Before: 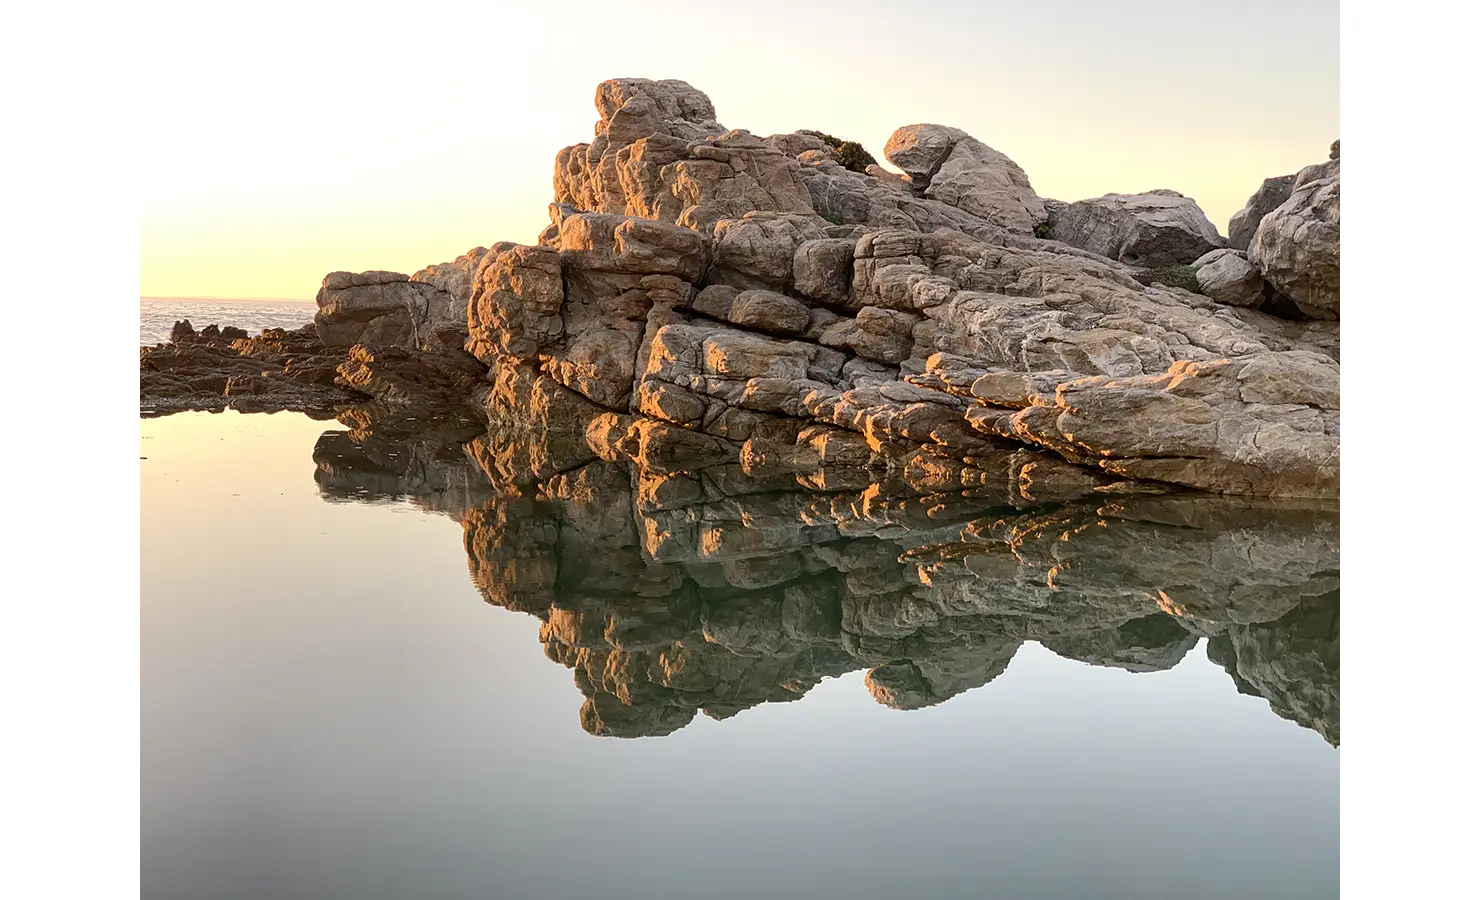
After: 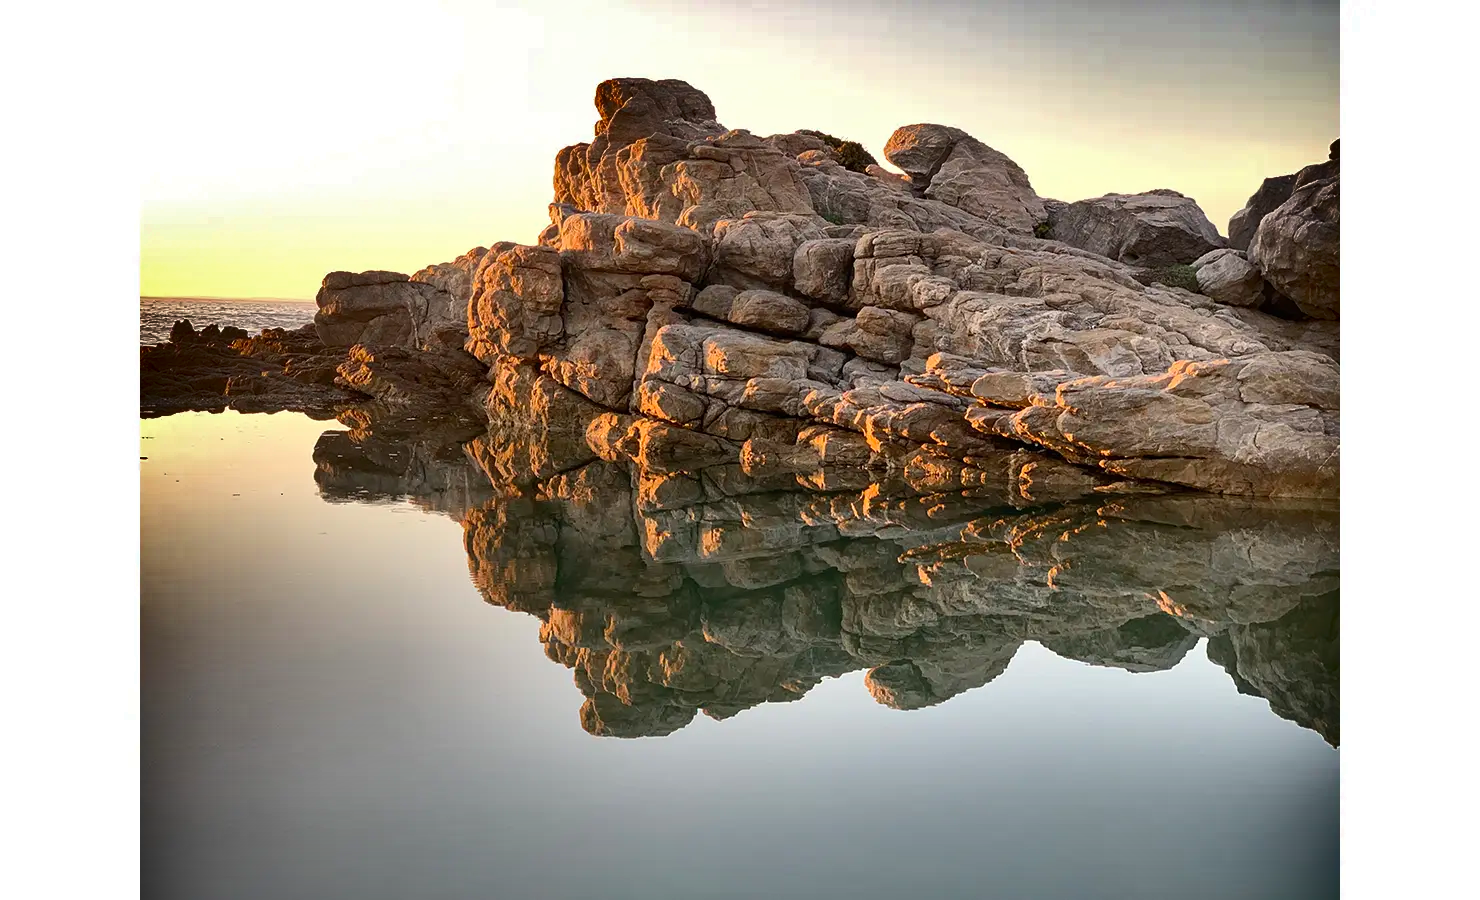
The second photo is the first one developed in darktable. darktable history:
shadows and highlights: shadows 20.77, highlights -82.75, soften with gaussian
